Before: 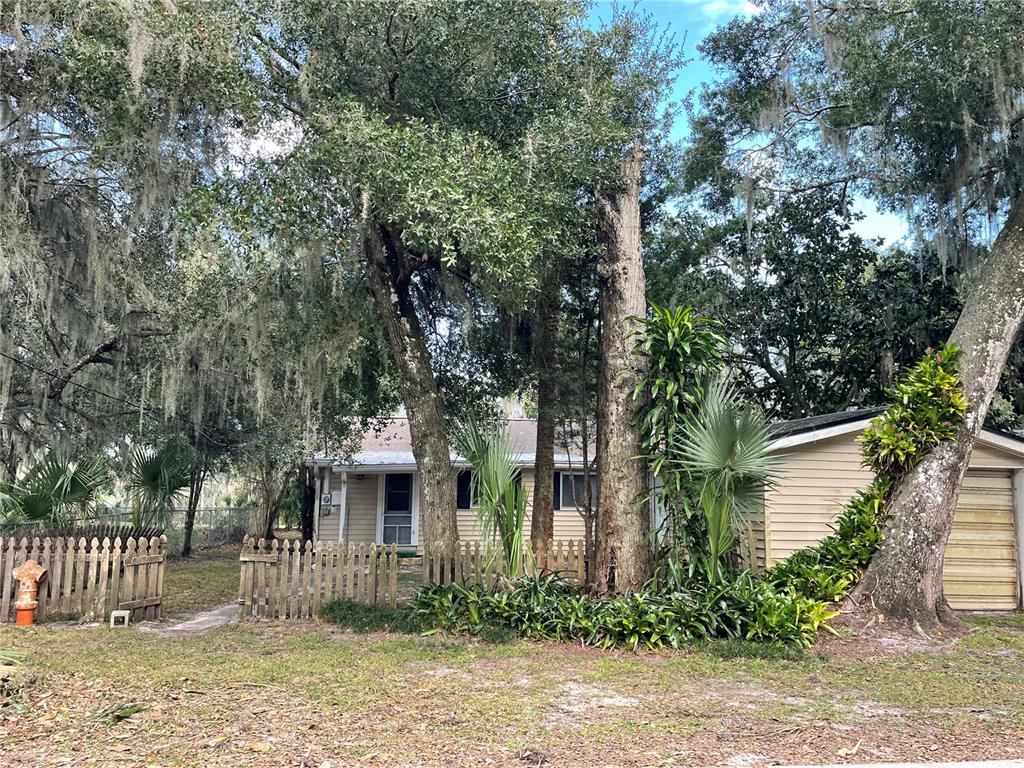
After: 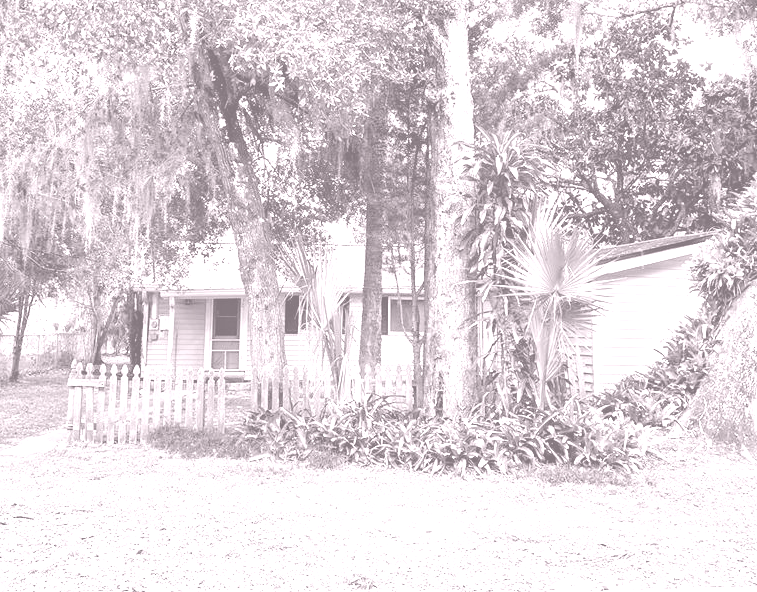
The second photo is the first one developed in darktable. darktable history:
crop: left 16.871%, top 22.857%, right 9.116%
colorize: hue 25.2°, saturation 83%, source mix 82%, lightness 79%, version 1
